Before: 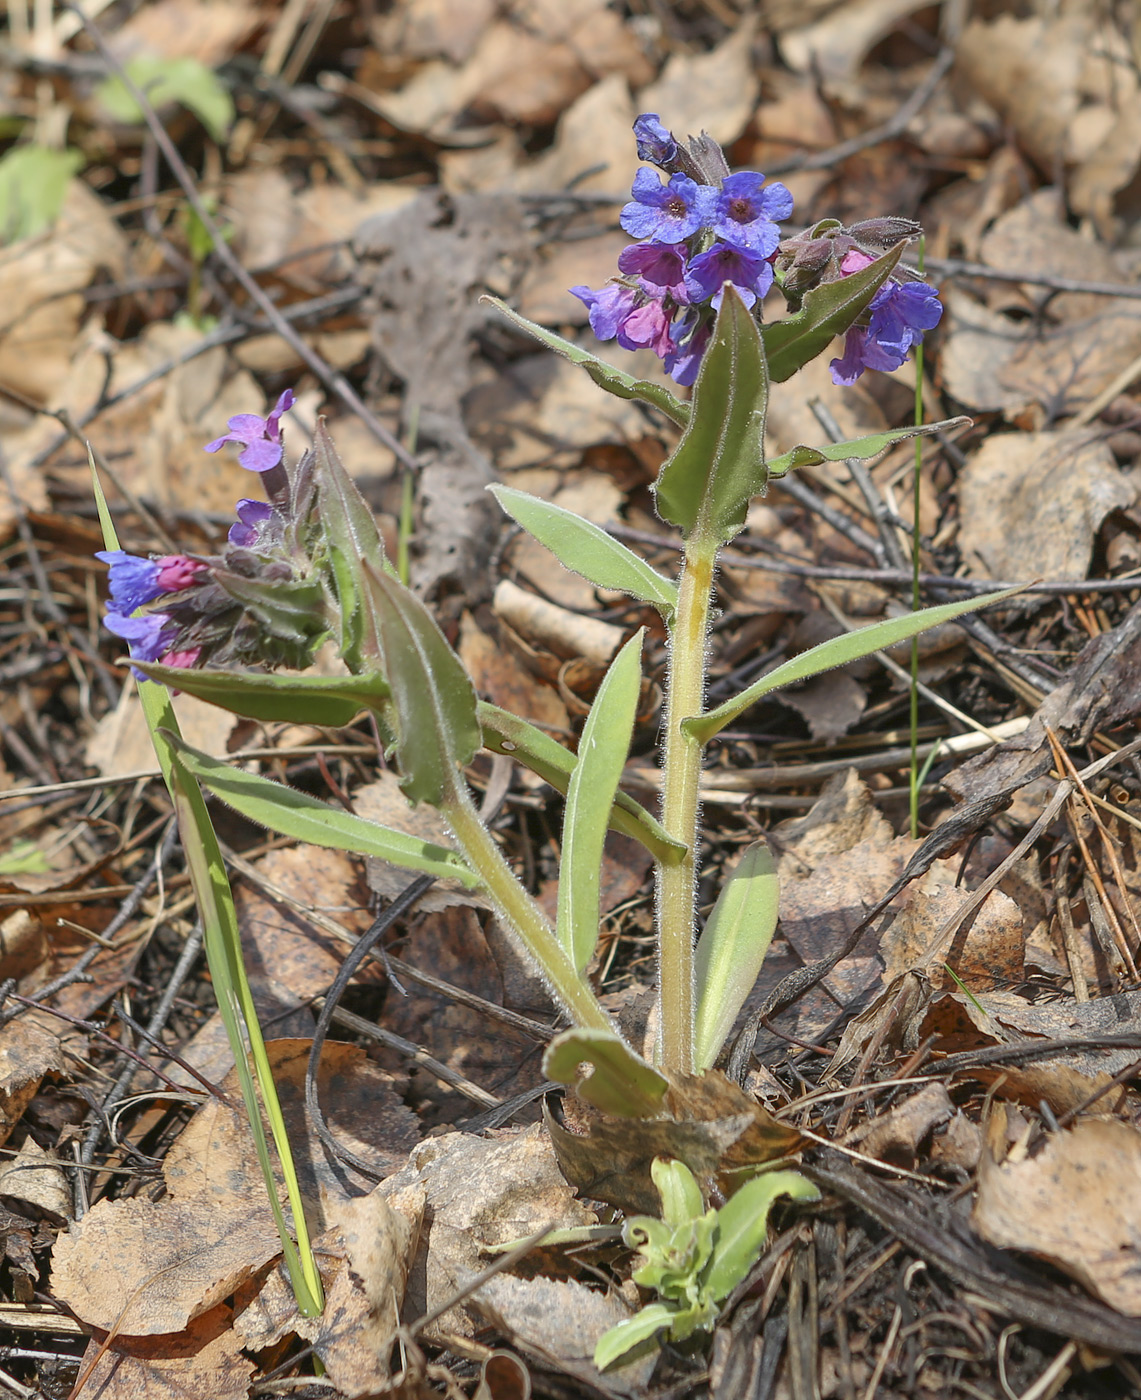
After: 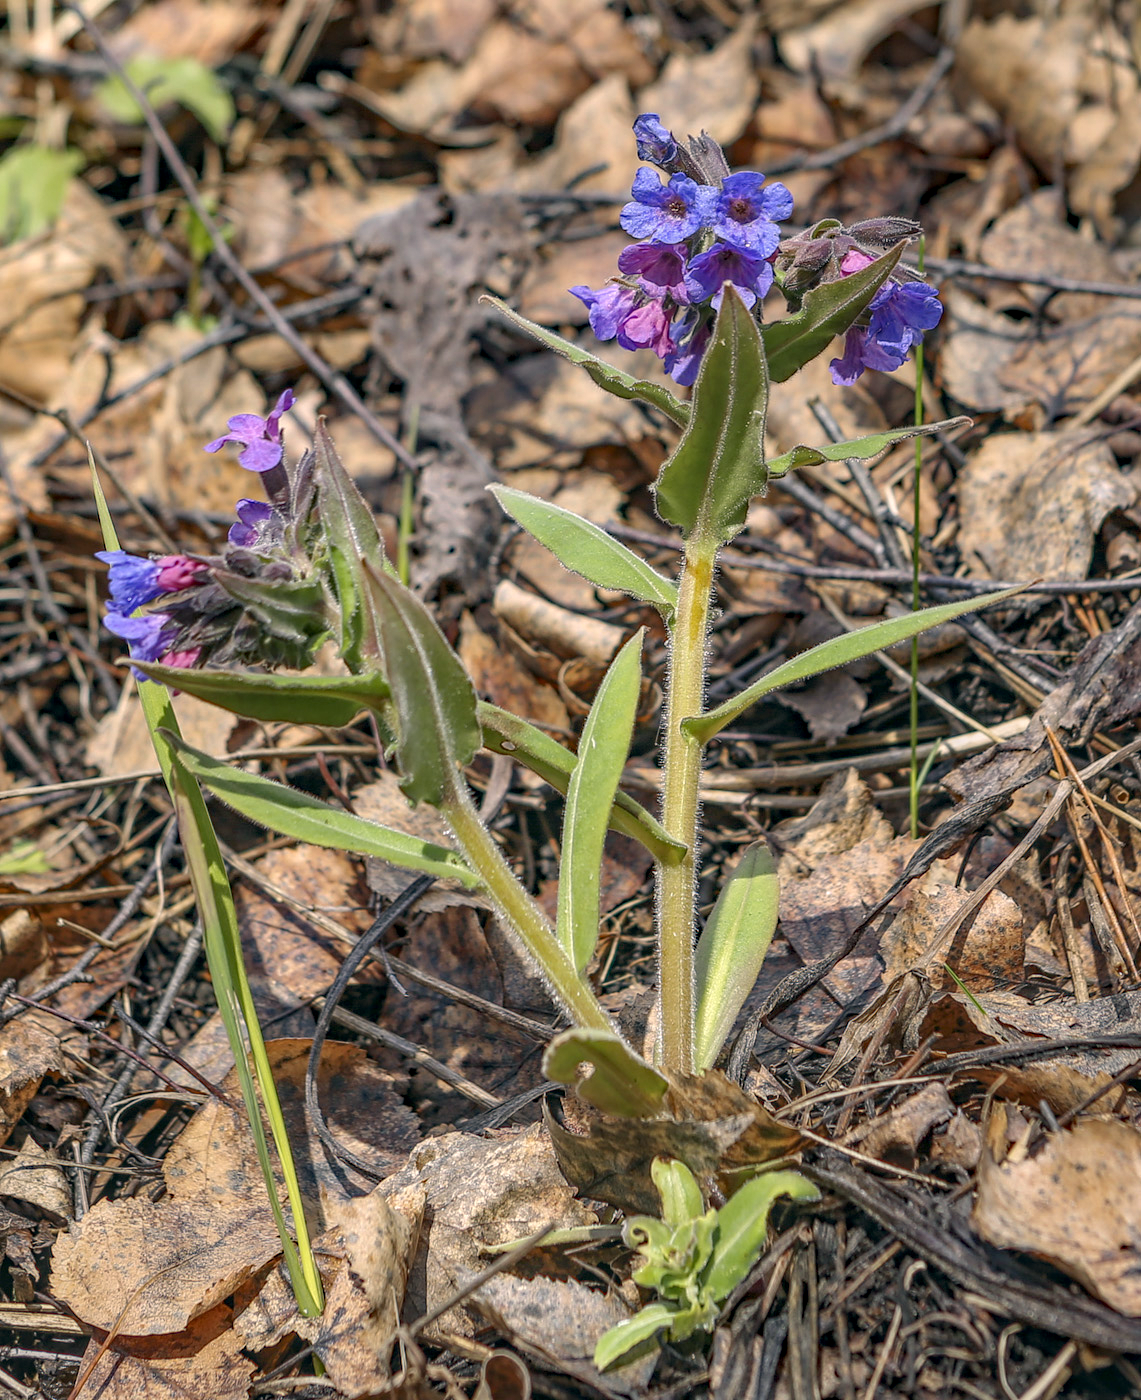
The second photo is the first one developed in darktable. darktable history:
local contrast: highlights 1%, shadows 5%, detail 133%
haze removal: strength 0.299, distance 0.254, compatibility mode true, adaptive false
color correction: highlights a* 5.36, highlights b* 5.35, shadows a* -4.11, shadows b* -5.19
